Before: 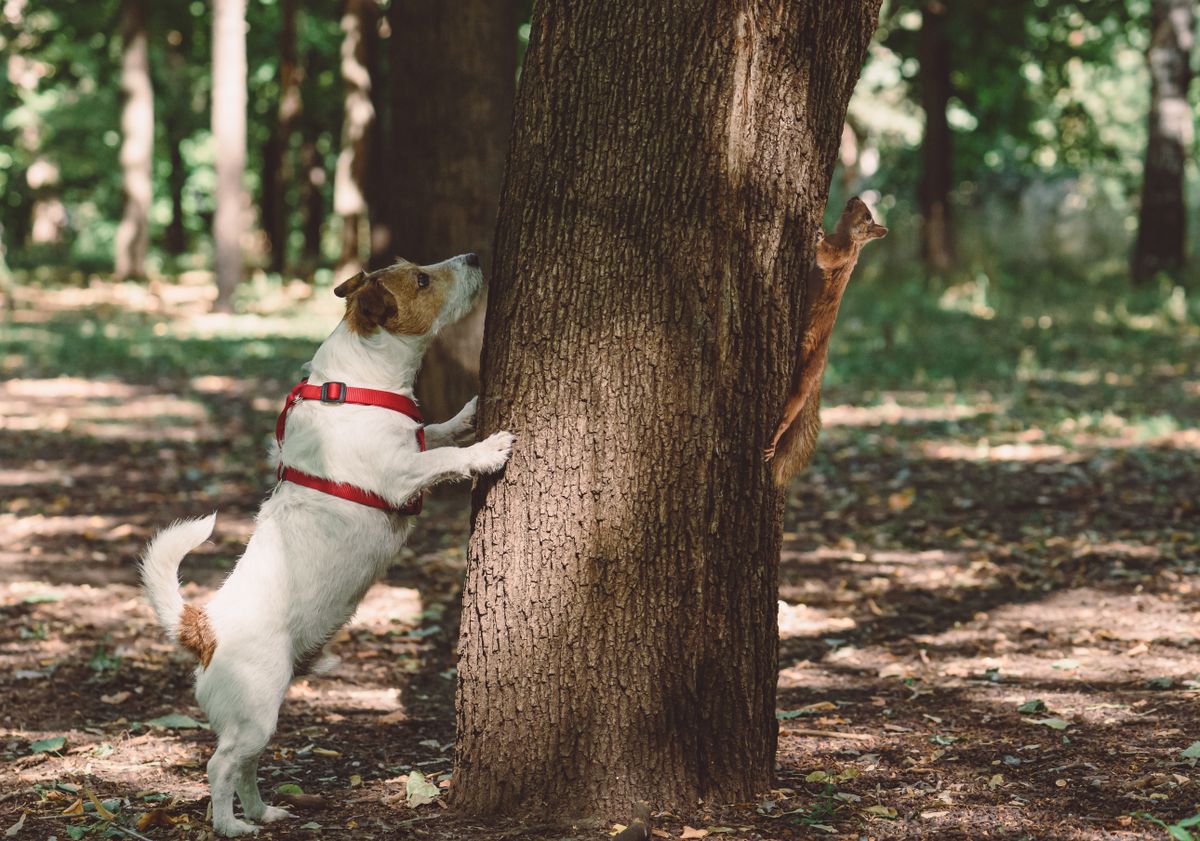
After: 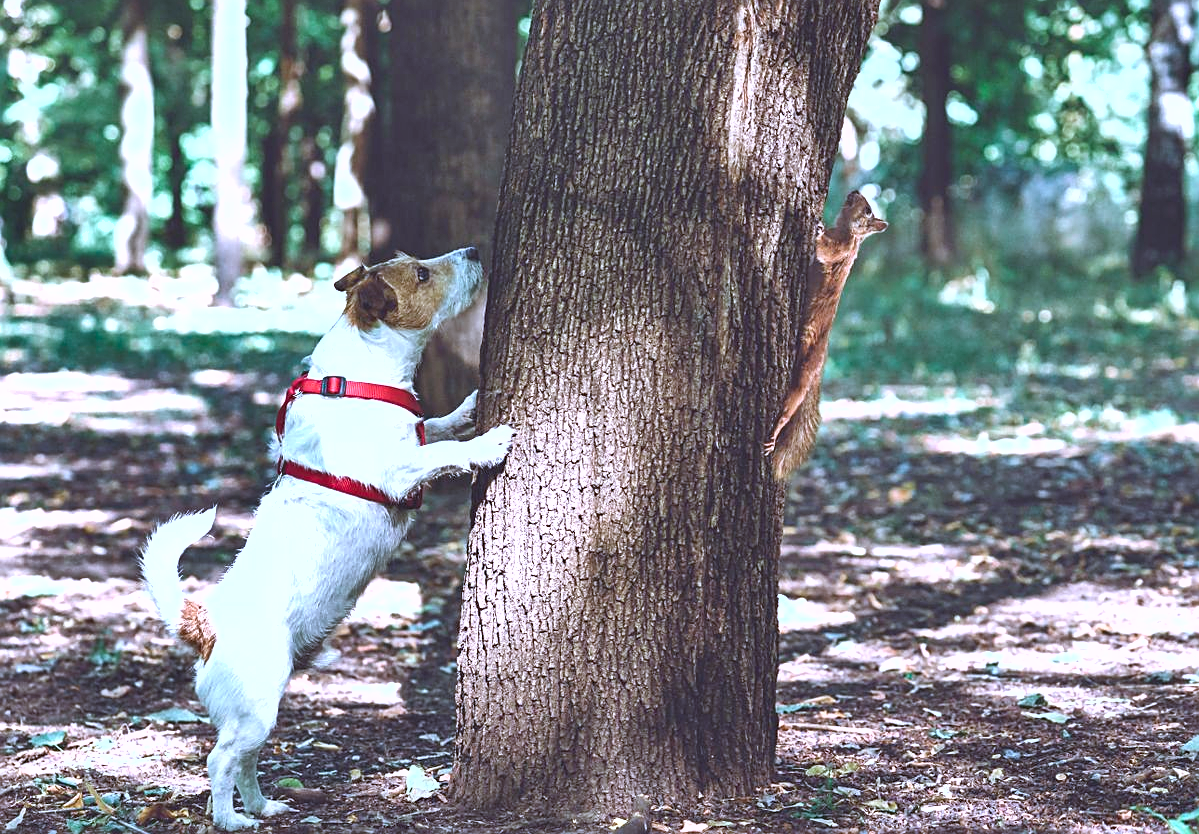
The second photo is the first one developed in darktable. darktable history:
crop: top 0.831%, right 0.005%
color calibration: illuminant as shot in camera, adaptation linear Bradford (ICC v4), x 0.405, y 0.404, temperature 3592.66 K
exposure: exposure 1.056 EV, compensate highlight preservation false
shadows and highlights: shadows 60.35, highlights -60.36, soften with gaussian
sharpen: on, module defaults
levels: levels [0, 0.492, 0.984]
